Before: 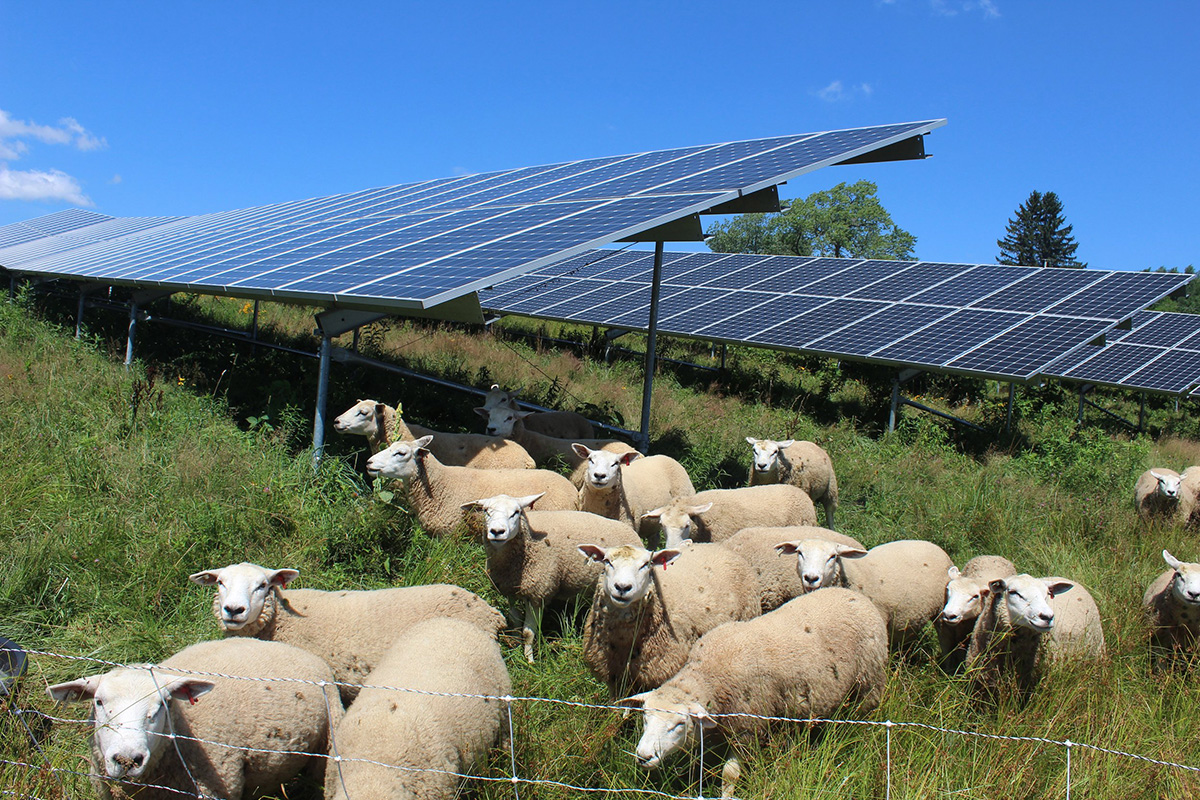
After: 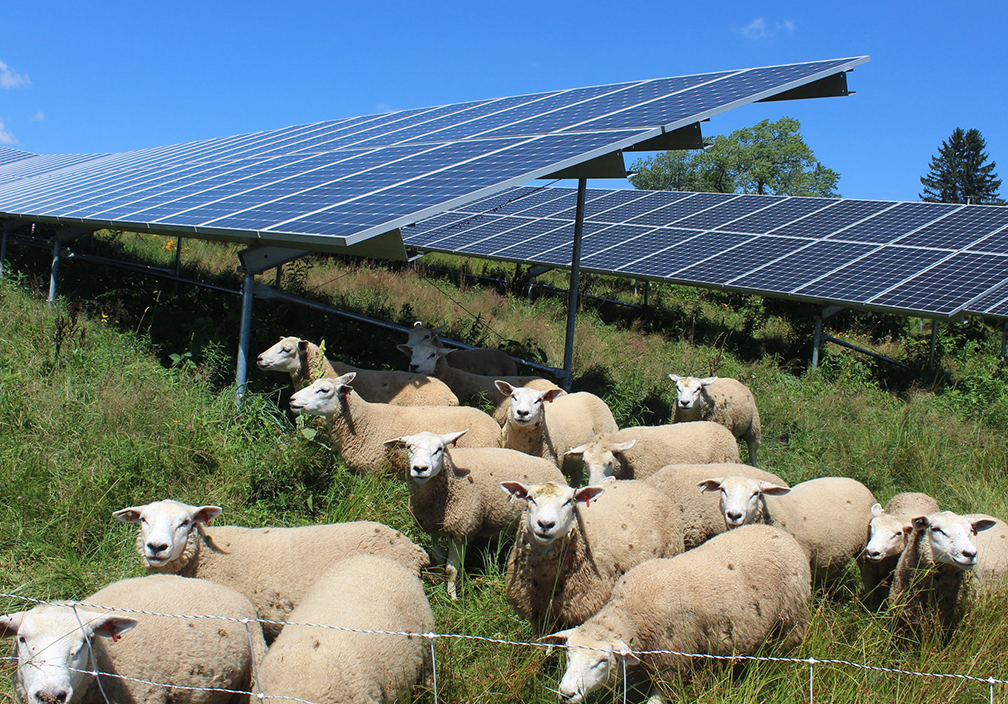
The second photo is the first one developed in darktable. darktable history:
crop: left 6.447%, top 7.982%, right 9.547%, bottom 3.965%
